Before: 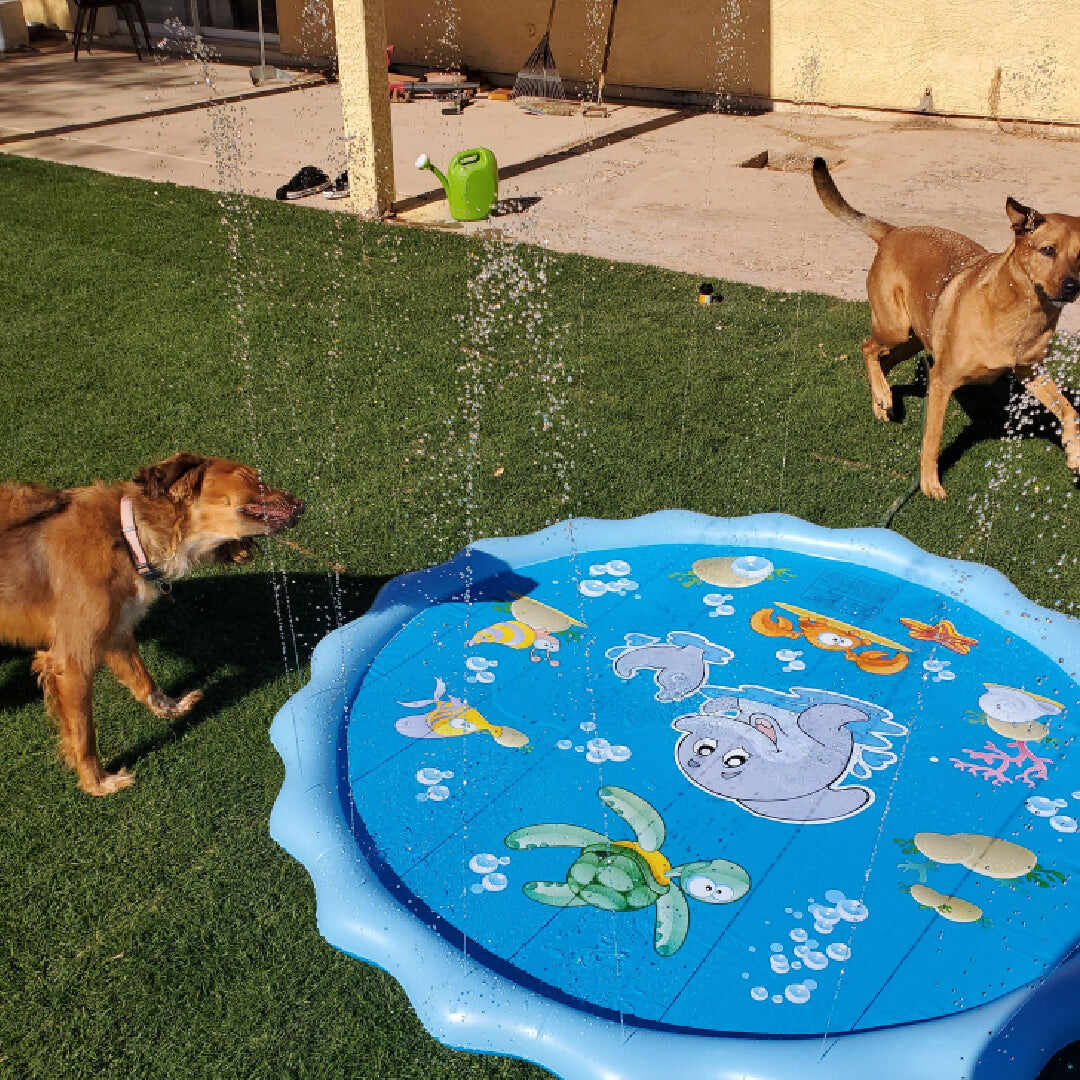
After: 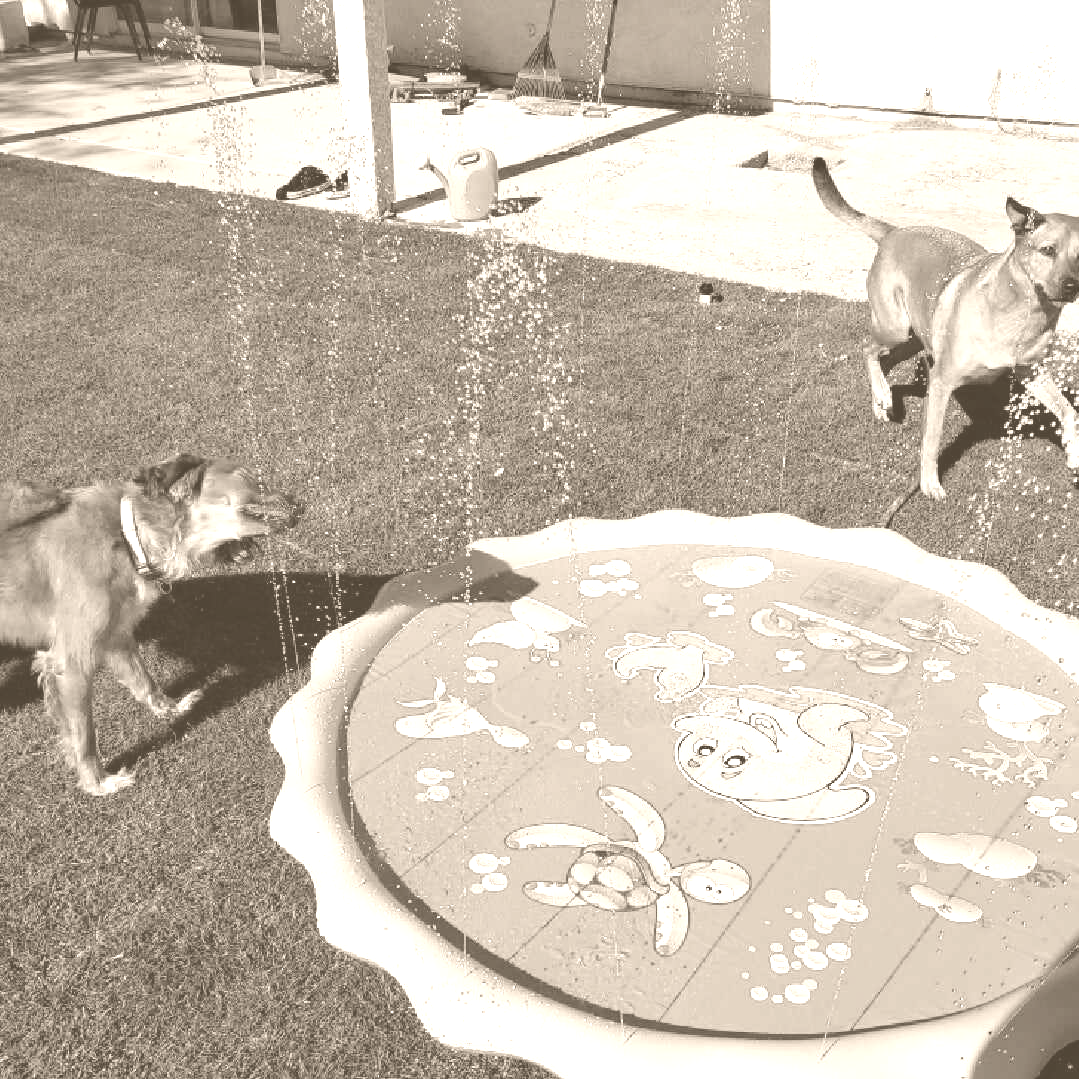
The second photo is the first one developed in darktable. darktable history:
colorize: hue 34.49°, saturation 35.33%, source mix 100%, version 1
color calibration: output R [1.107, -0.012, -0.003, 0], output B [0, 0, 1.308, 0], illuminant custom, x 0.389, y 0.387, temperature 3838.64 K
